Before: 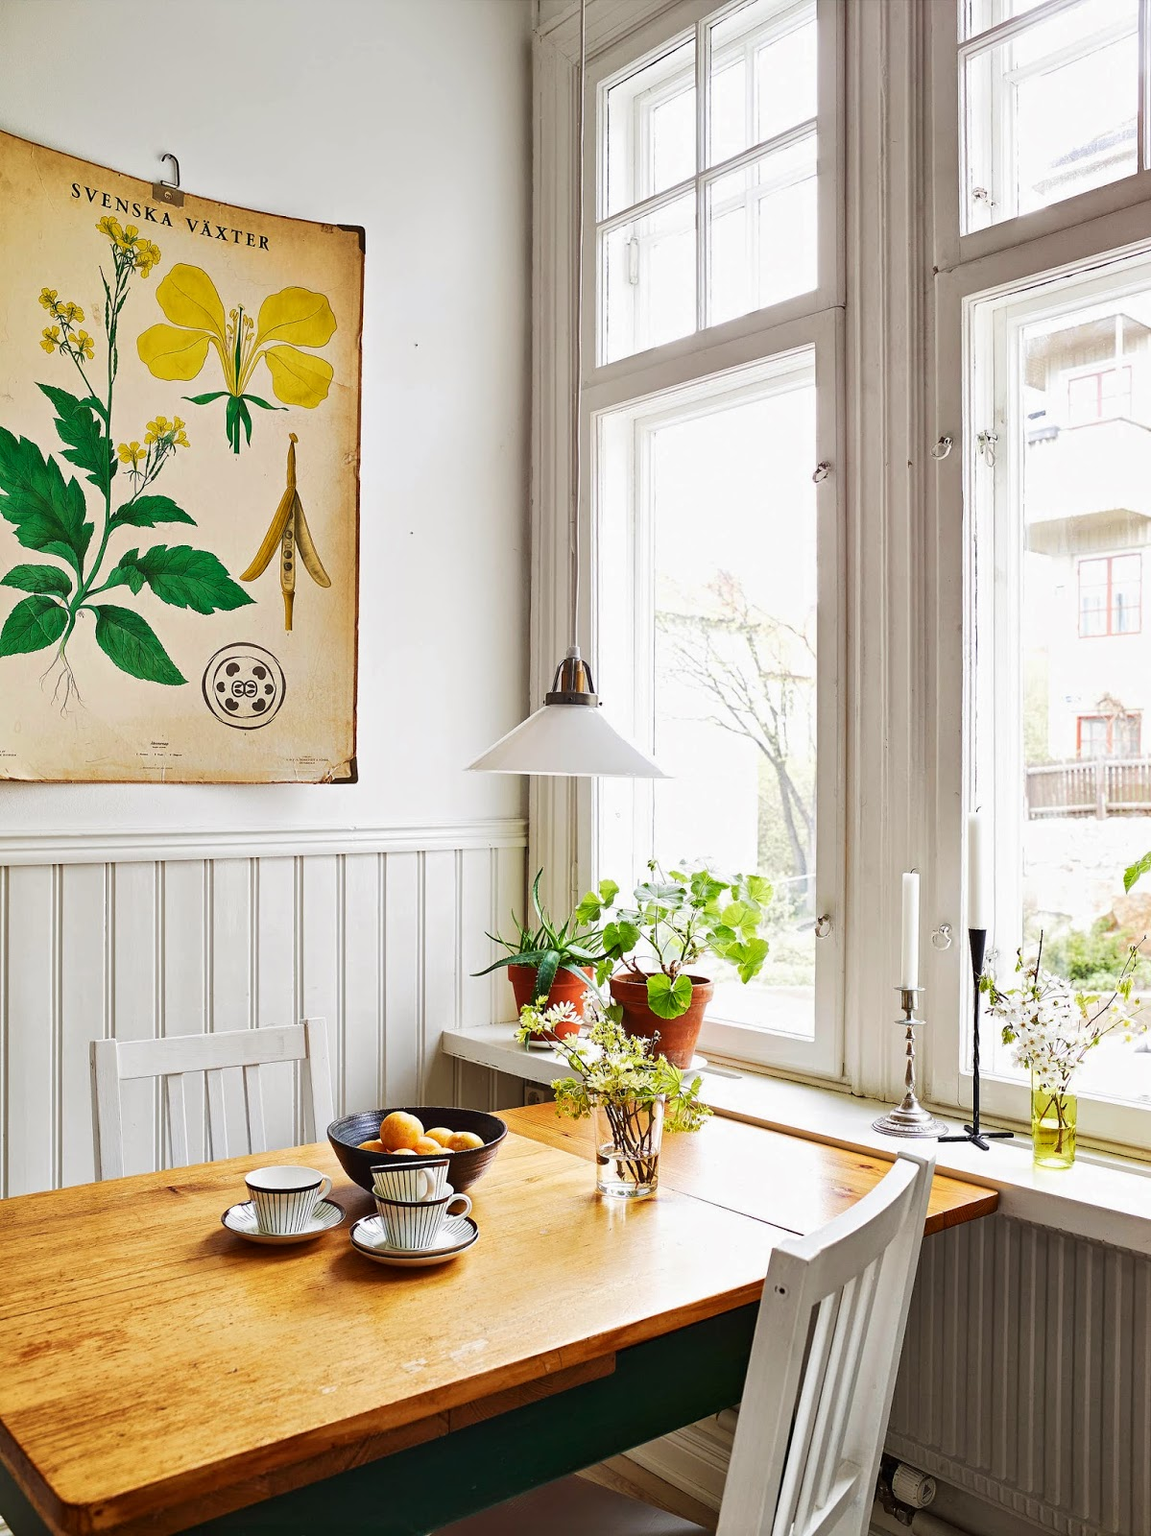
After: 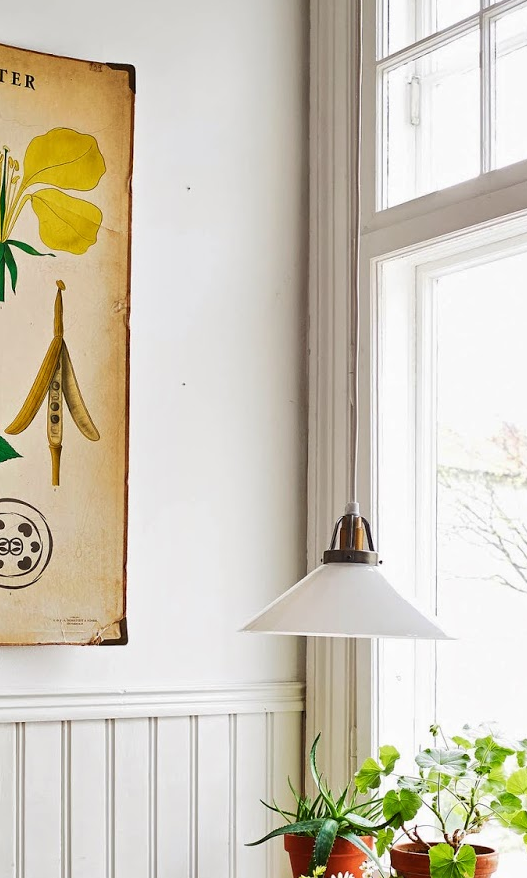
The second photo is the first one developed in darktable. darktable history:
crop: left 20.465%, top 10.749%, right 35.546%, bottom 34.329%
